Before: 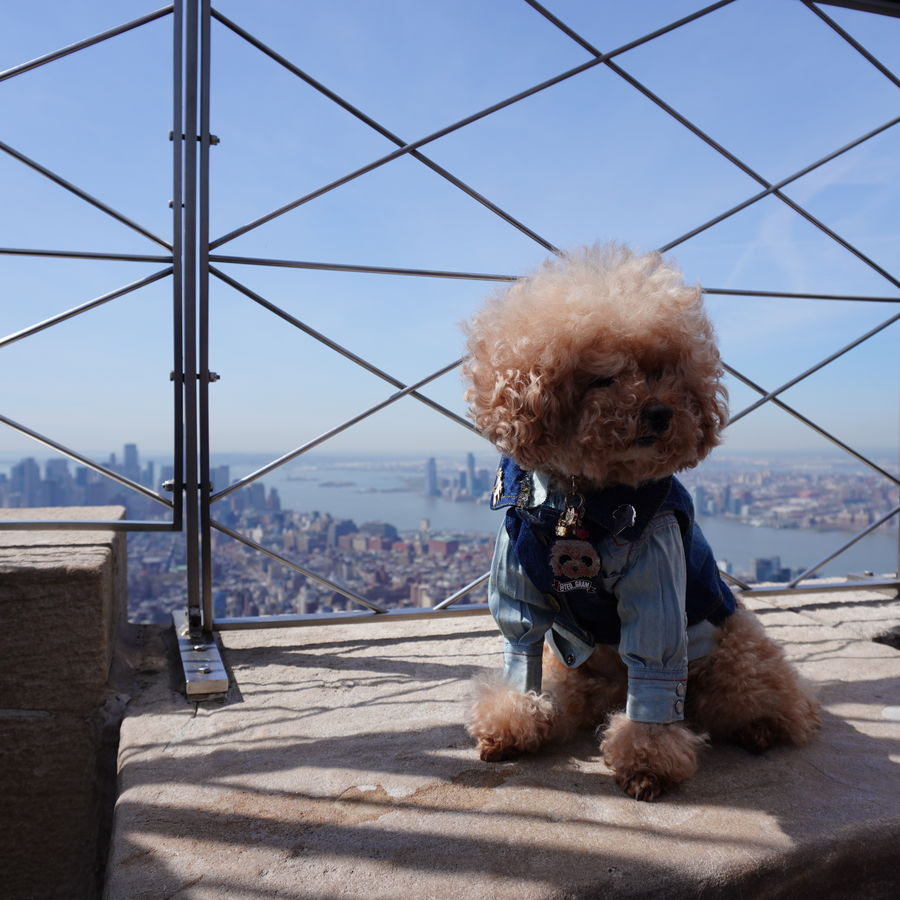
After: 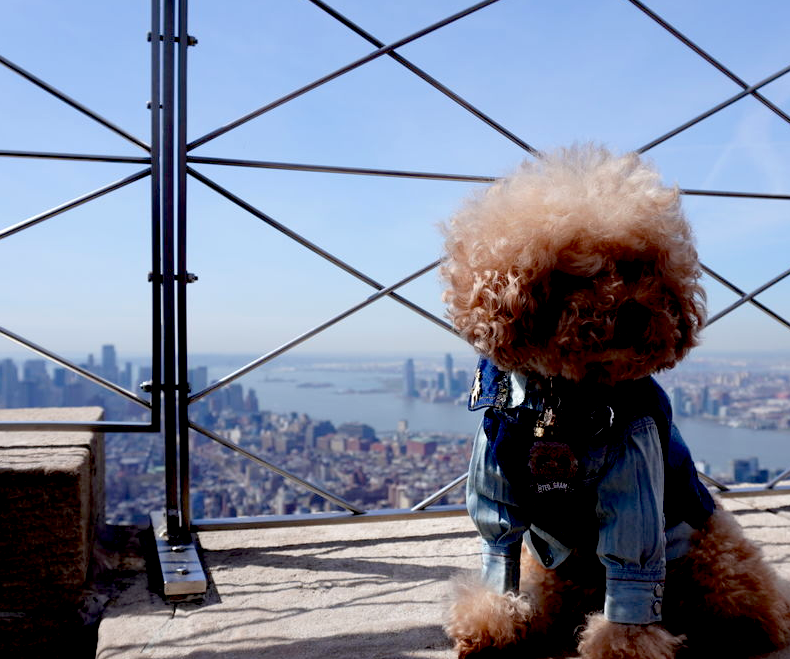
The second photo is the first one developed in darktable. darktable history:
exposure: black level correction 0.025, exposure 0.185 EV, compensate highlight preservation false
crop and rotate: left 2.449%, top 11.076%, right 9.712%, bottom 15.685%
